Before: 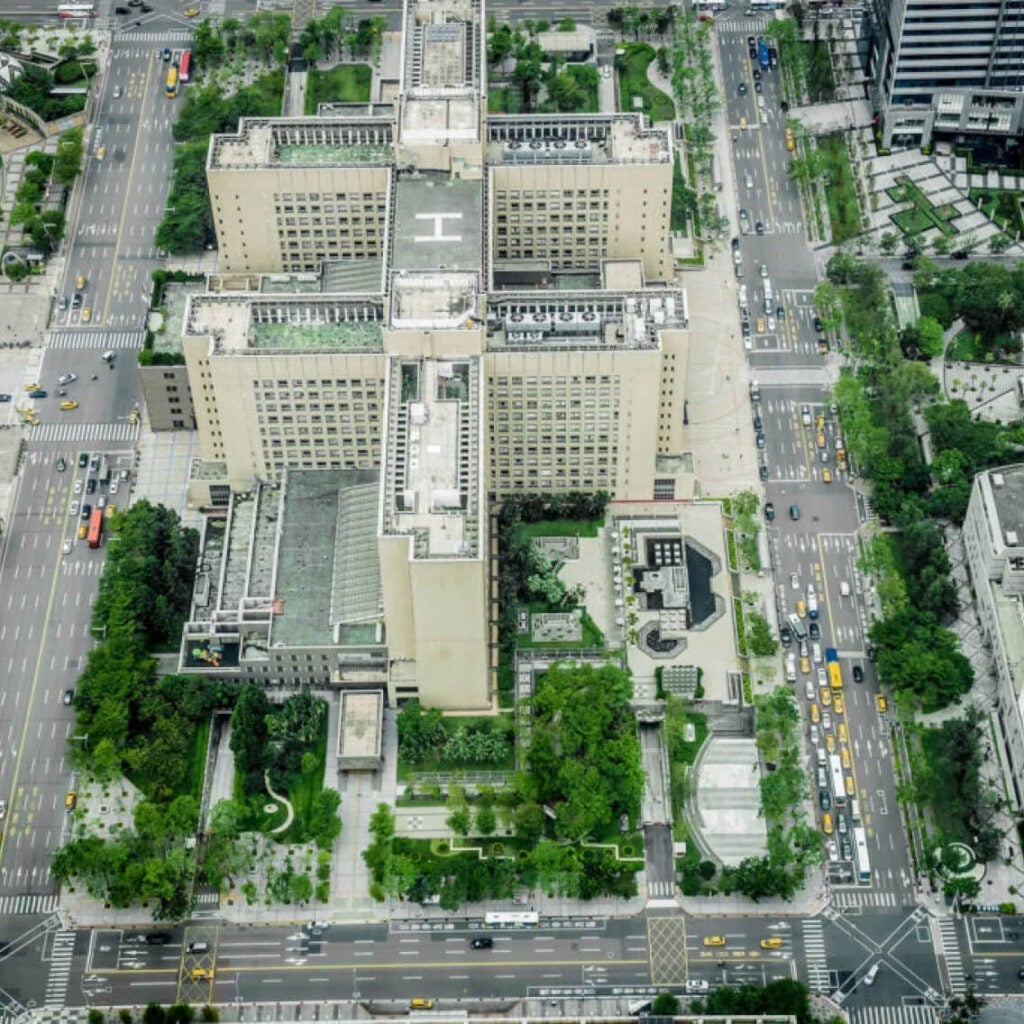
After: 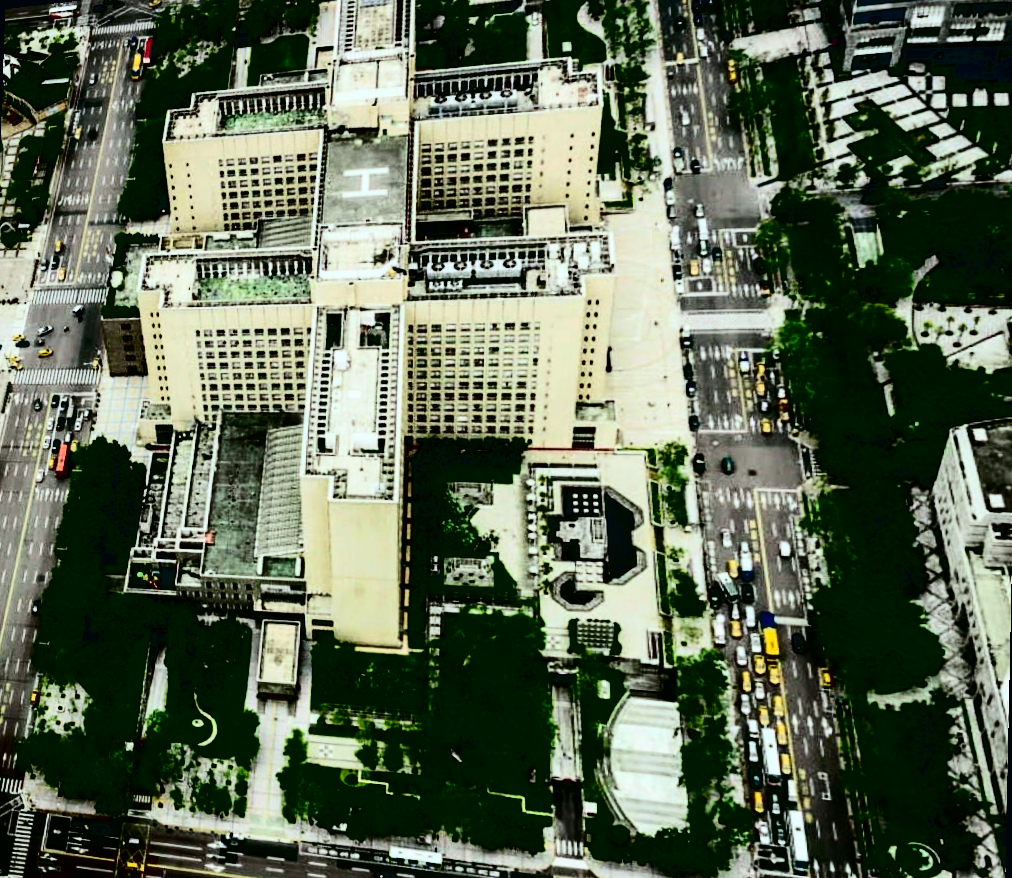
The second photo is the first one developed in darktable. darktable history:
contrast brightness saturation: contrast 0.77, brightness -1, saturation 1
color balance: lift [1, 0.994, 1.002, 1.006], gamma [0.957, 1.081, 1.016, 0.919], gain [0.97, 0.972, 1.01, 1.028], input saturation 91.06%, output saturation 79.8%
rotate and perspective: rotation 1.69°, lens shift (vertical) -0.023, lens shift (horizontal) -0.291, crop left 0.025, crop right 0.988, crop top 0.092, crop bottom 0.842
